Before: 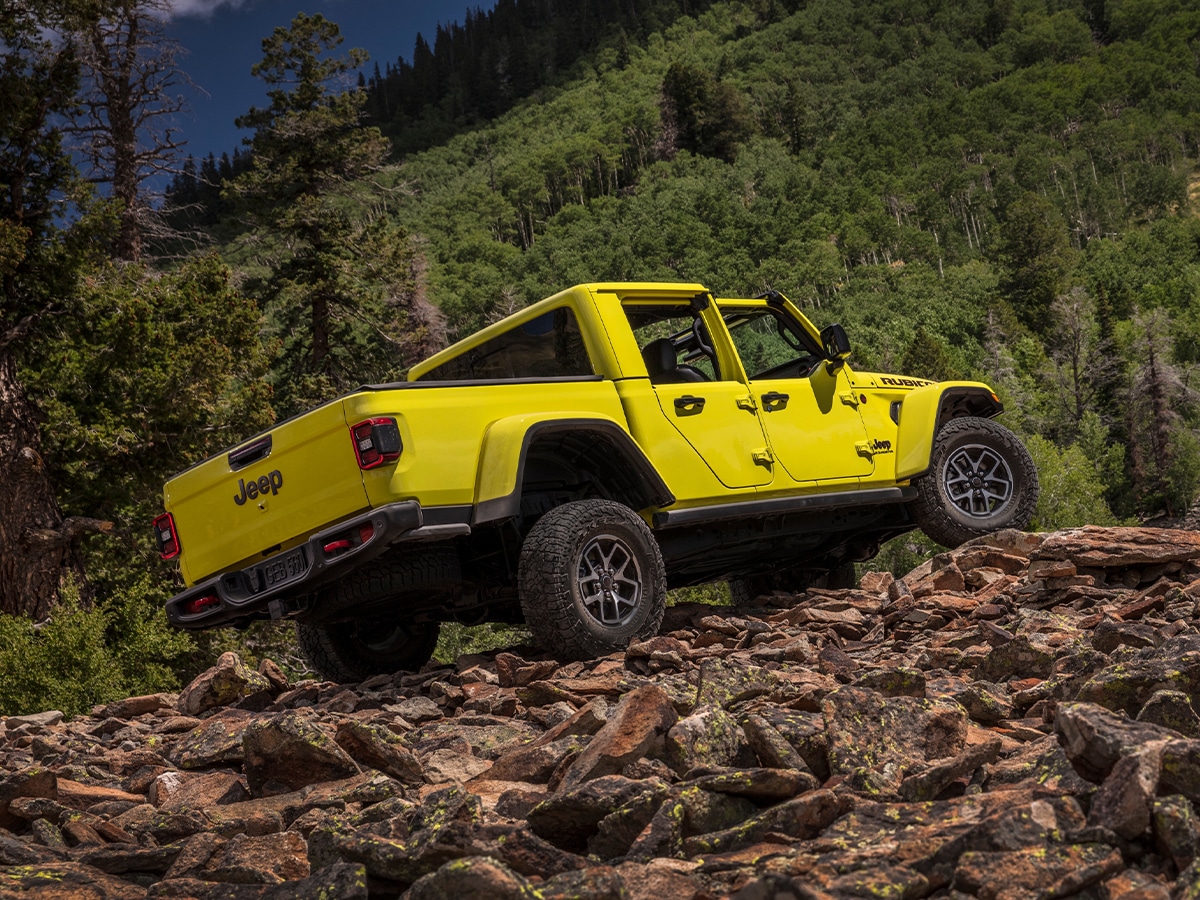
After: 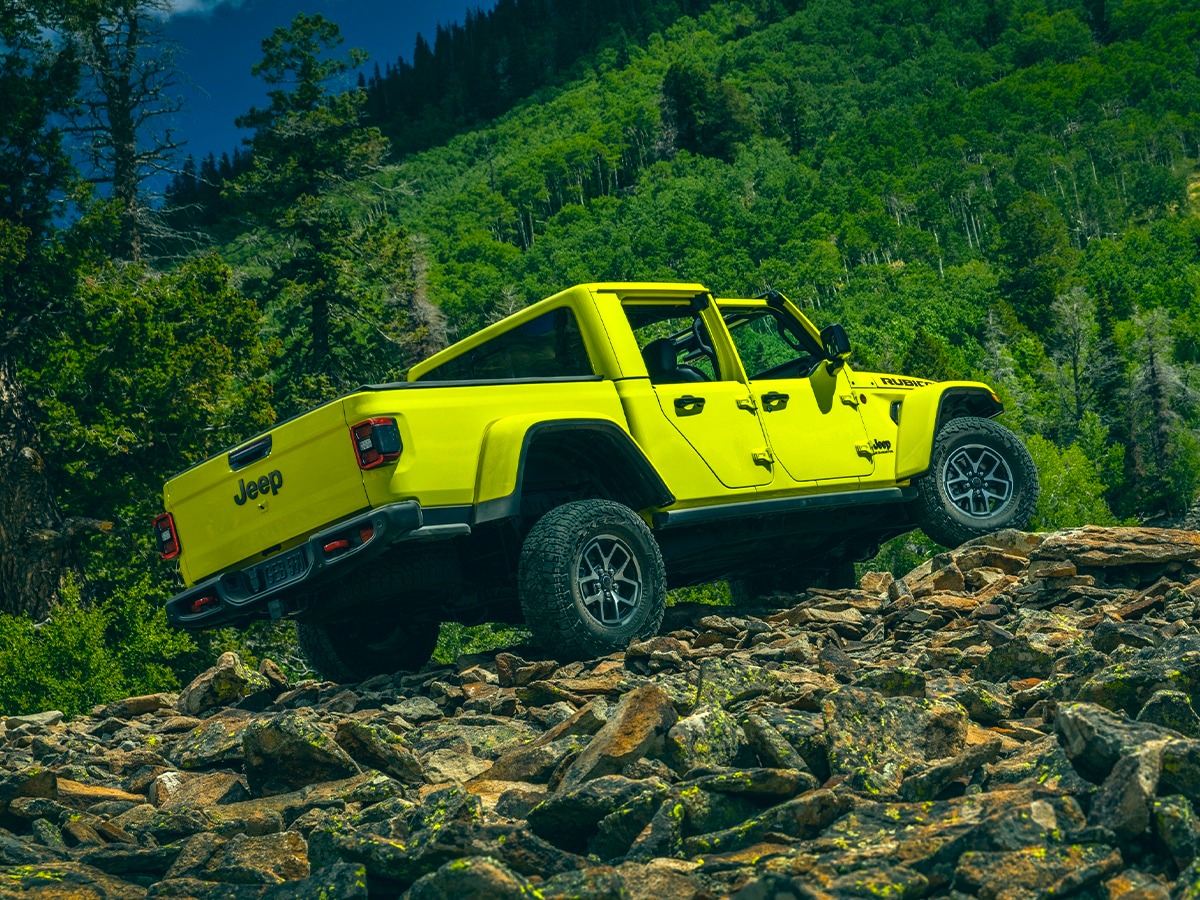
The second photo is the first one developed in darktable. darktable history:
color correction: highlights a* -19.53, highlights b* 9.8, shadows a* -21.19, shadows b* -11.51
color balance rgb: power › hue 325.98°, linear chroma grading › global chroma 8.416%, perceptual saturation grading › global saturation 29.523%, perceptual brilliance grading › global brilliance 12.729%, global vibrance 9.982%
